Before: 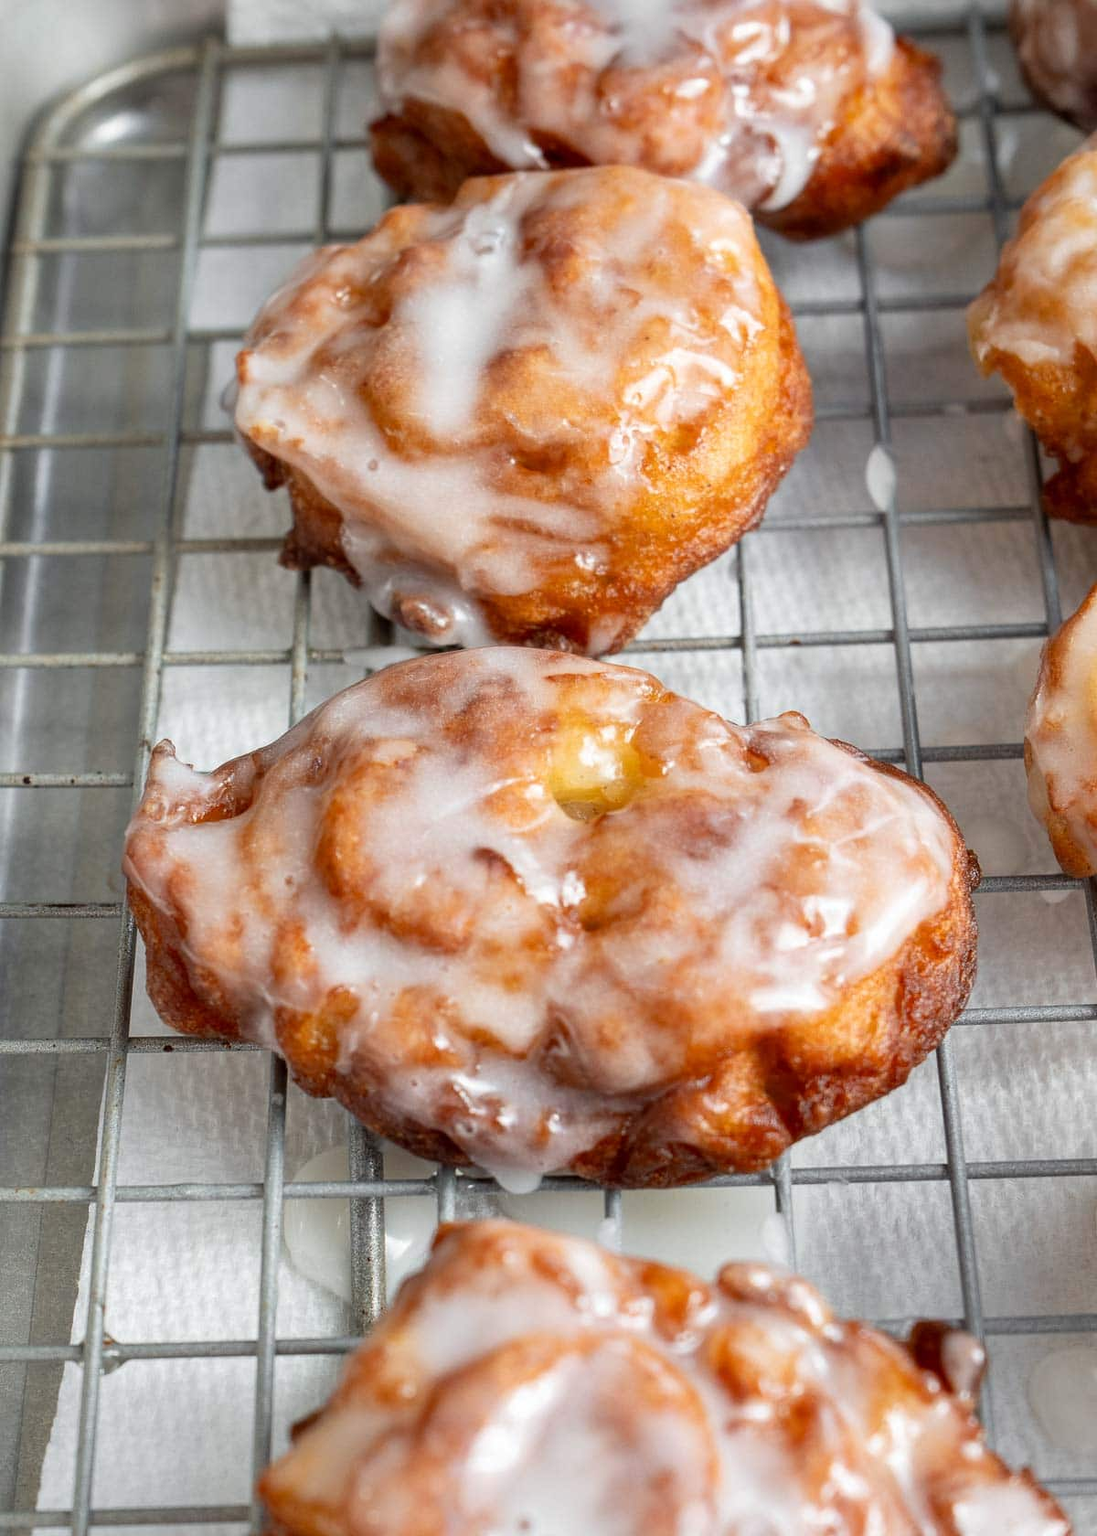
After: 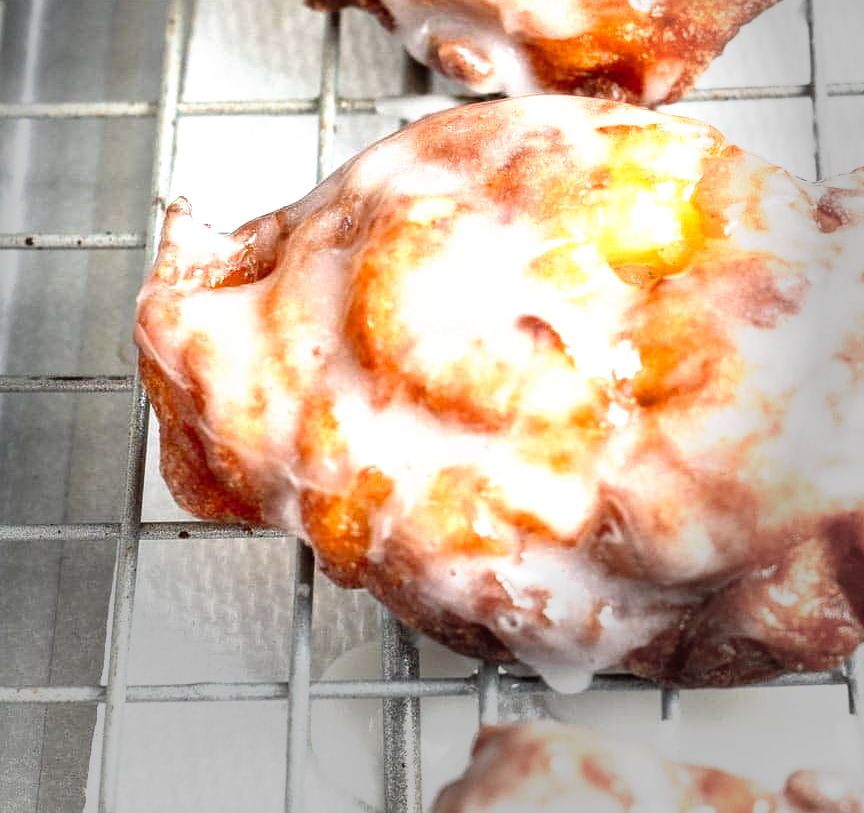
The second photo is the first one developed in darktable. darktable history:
exposure: black level correction 0, exposure 0.908 EV, compensate highlight preservation false
vignetting: fall-off start 67.92%, fall-off radius 29.13%, center (-0.053, -0.352), width/height ratio 0.984, shape 0.838, unbound false
crop: top 36.445%, right 27.931%, bottom 15.106%
tone curve: curves: ch0 [(0, 0) (0.003, 0.002) (0.011, 0.009) (0.025, 0.021) (0.044, 0.037) (0.069, 0.058) (0.1, 0.083) (0.136, 0.122) (0.177, 0.165) (0.224, 0.216) (0.277, 0.277) (0.335, 0.344) (0.399, 0.418) (0.468, 0.499) (0.543, 0.586) (0.623, 0.679) (0.709, 0.779) (0.801, 0.877) (0.898, 0.977) (1, 1)], preserve colors none
